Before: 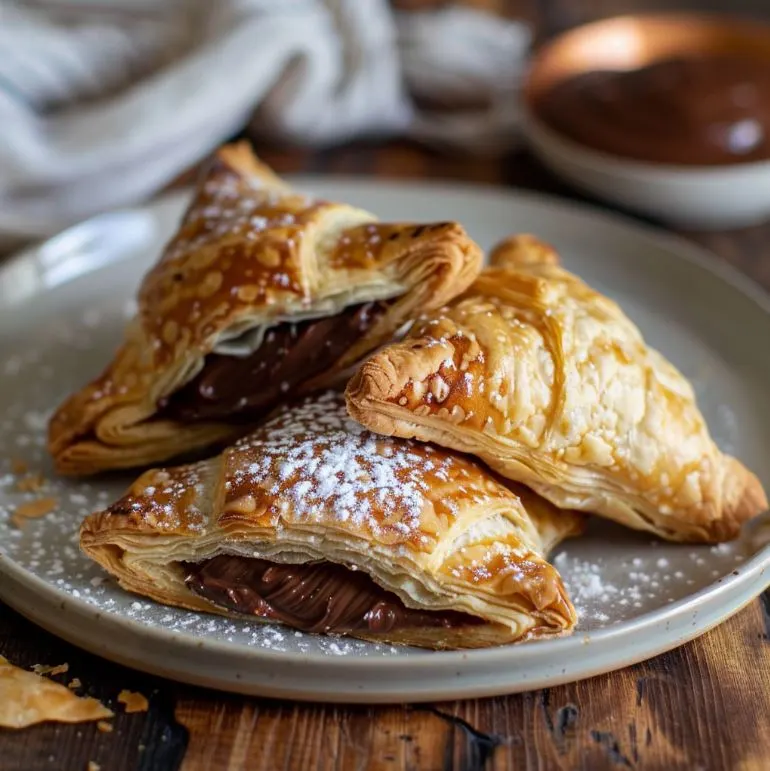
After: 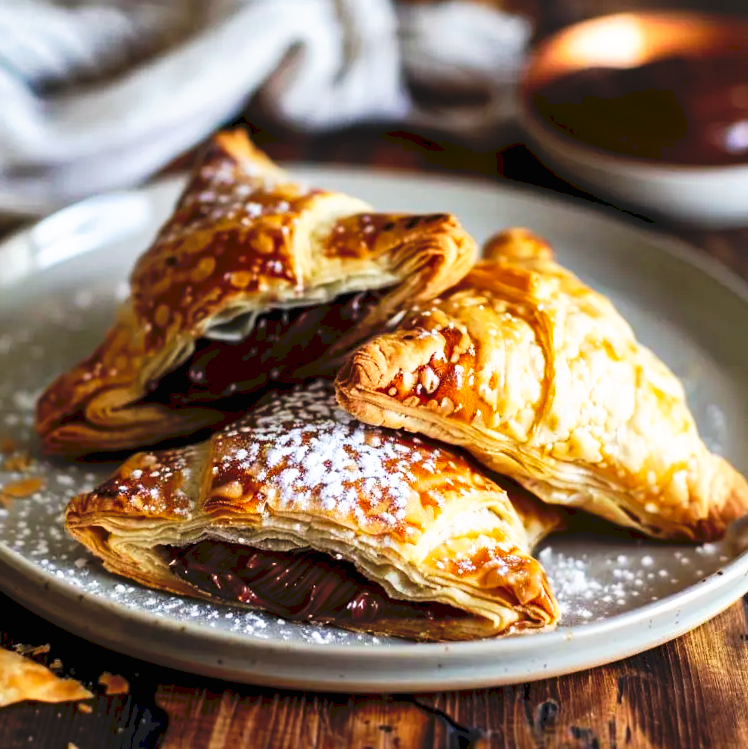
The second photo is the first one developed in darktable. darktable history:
exposure: black level correction 0.005, exposure 0.286 EV, compensate highlight preservation false
tone curve: curves: ch0 [(0, 0) (0.003, 0.082) (0.011, 0.082) (0.025, 0.088) (0.044, 0.088) (0.069, 0.093) (0.1, 0.101) (0.136, 0.109) (0.177, 0.129) (0.224, 0.155) (0.277, 0.214) (0.335, 0.289) (0.399, 0.378) (0.468, 0.476) (0.543, 0.589) (0.623, 0.713) (0.709, 0.826) (0.801, 0.908) (0.898, 0.98) (1, 1)], preserve colors none
shadows and highlights: shadows 32.83, highlights -47.7, soften with gaussian
local contrast: mode bilateral grid, contrast 100, coarseness 100, detail 91%, midtone range 0.2
crop and rotate: angle -1.69°
